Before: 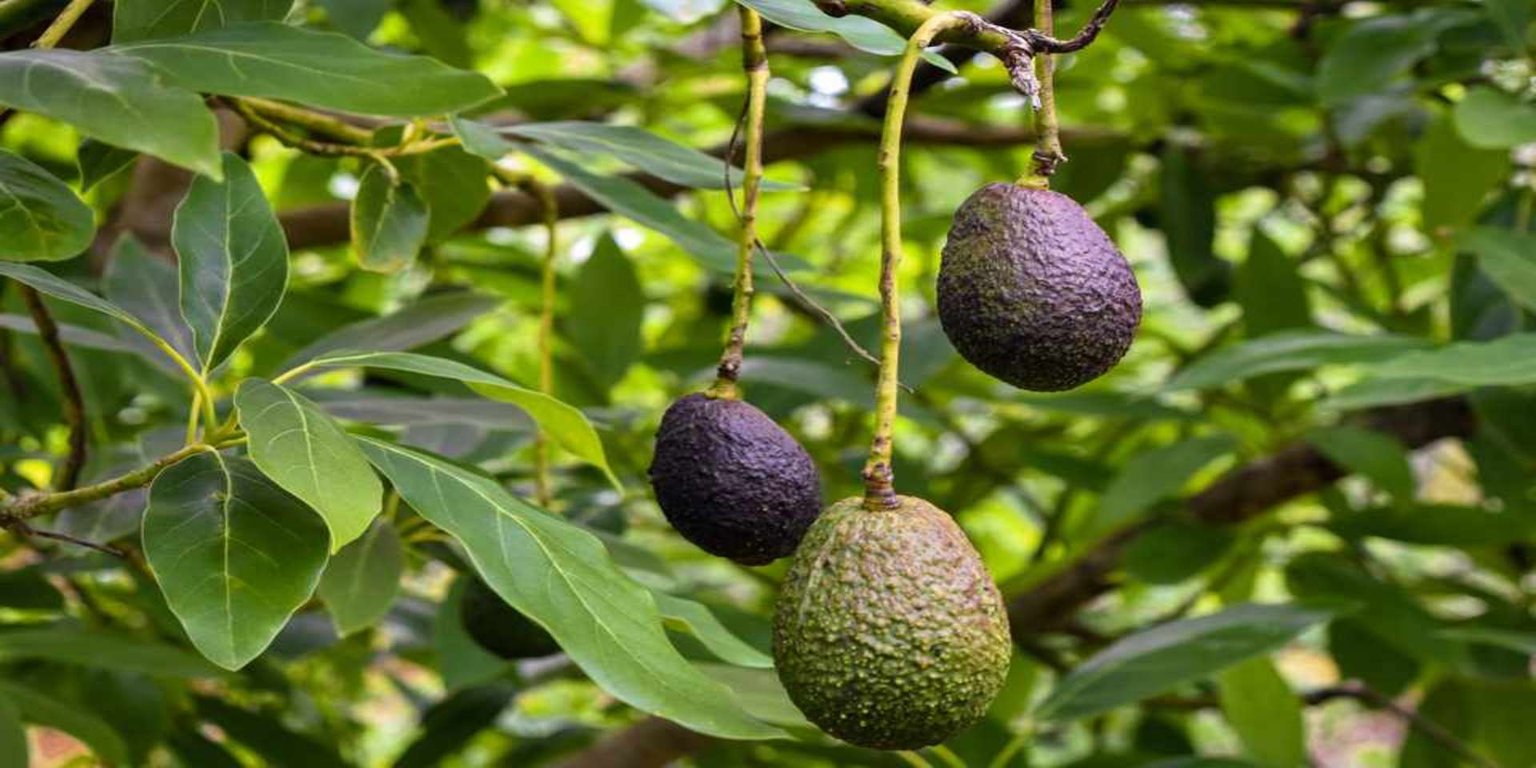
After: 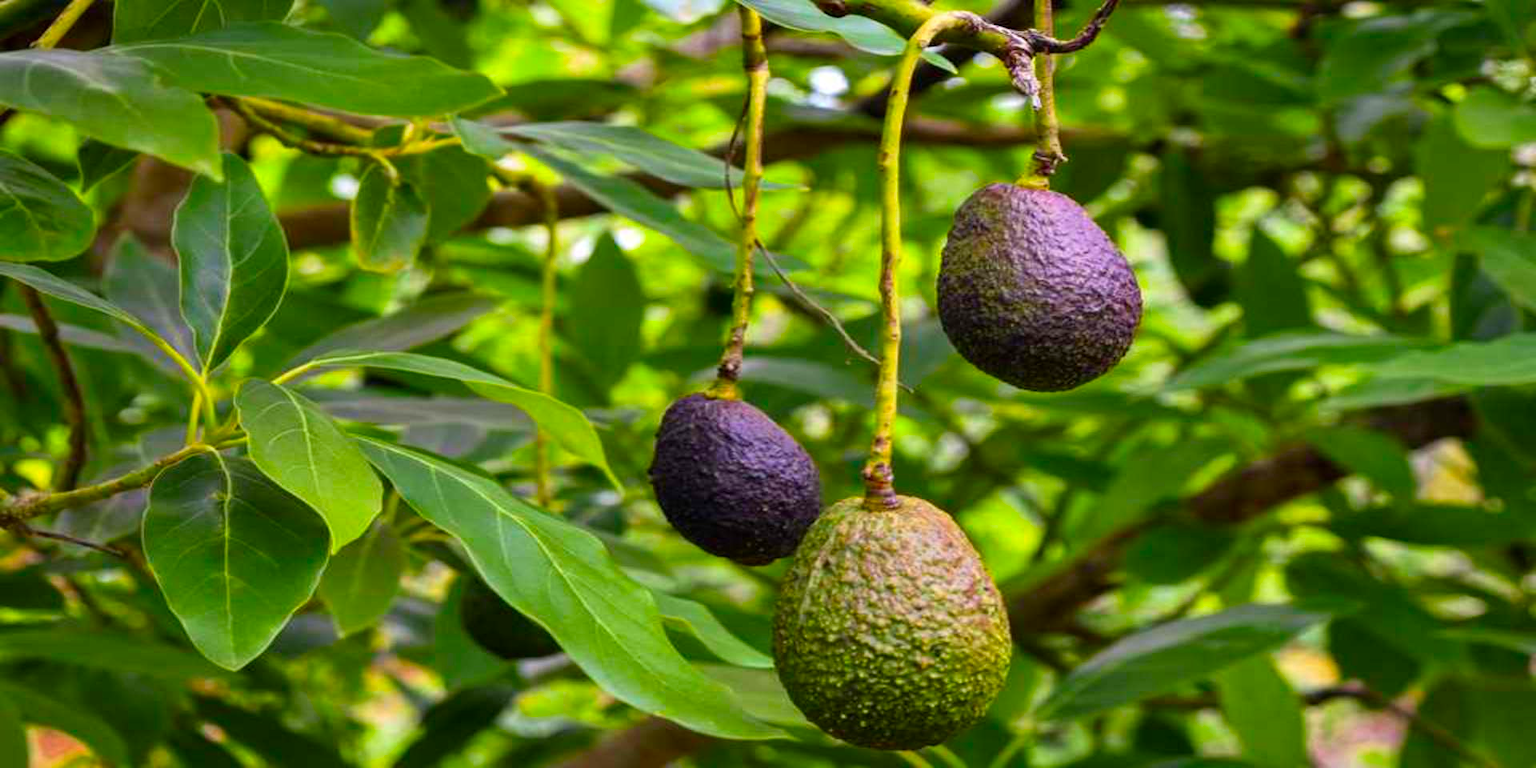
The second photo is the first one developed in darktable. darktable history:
tone equalizer: on, module defaults
contrast brightness saturation: saturation 0.492
